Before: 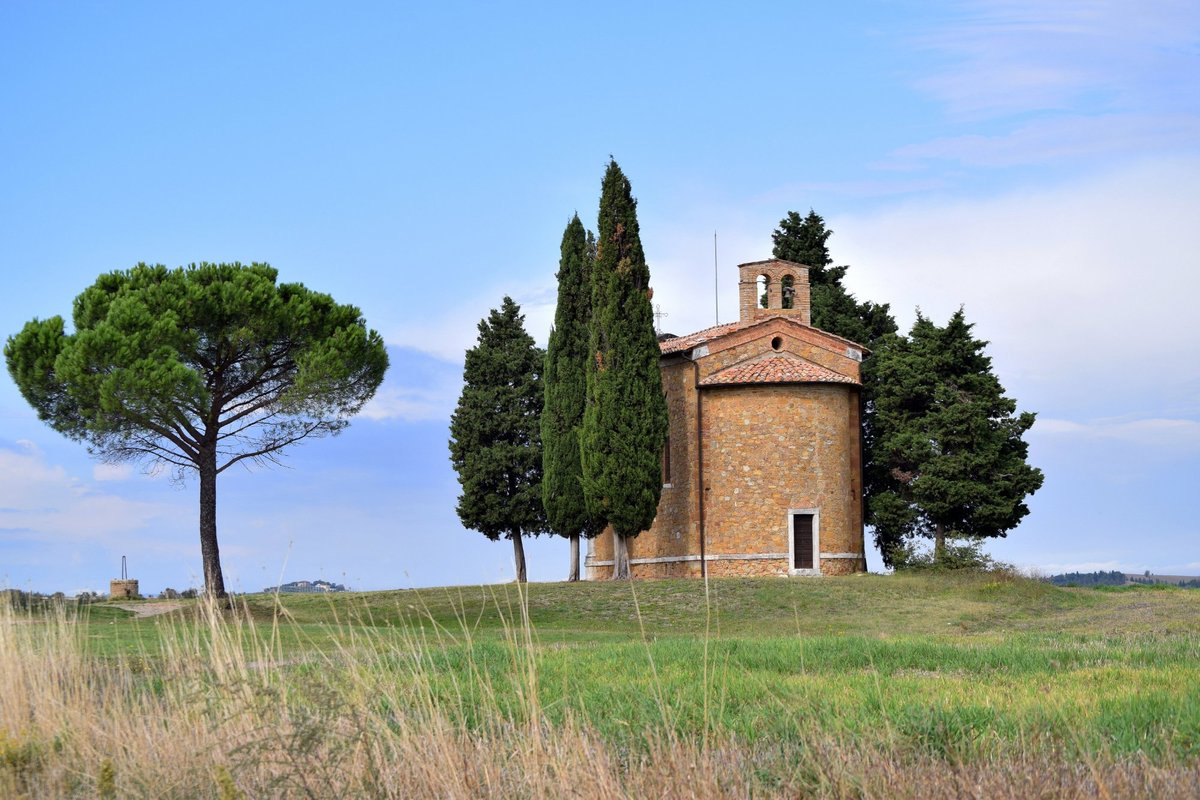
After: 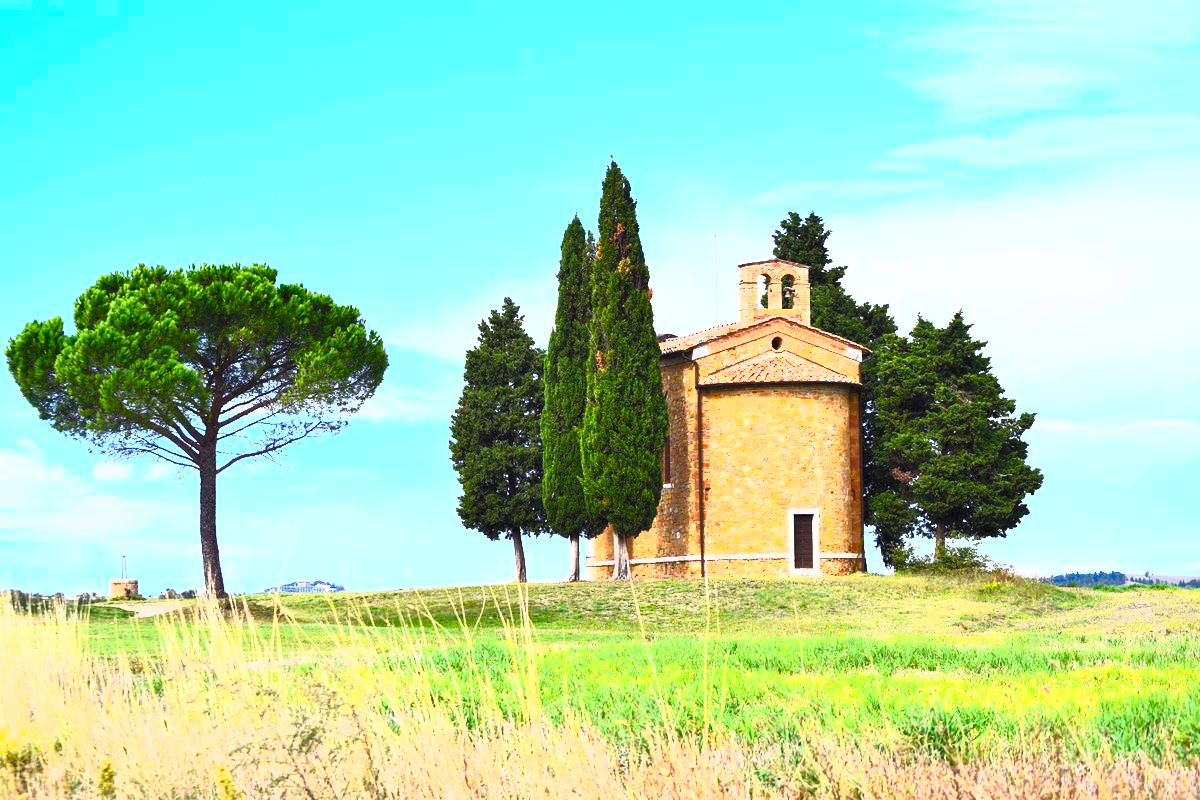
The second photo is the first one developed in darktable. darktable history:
contrast brightness saturation: contrast 1, brightness 1, saturation 1
